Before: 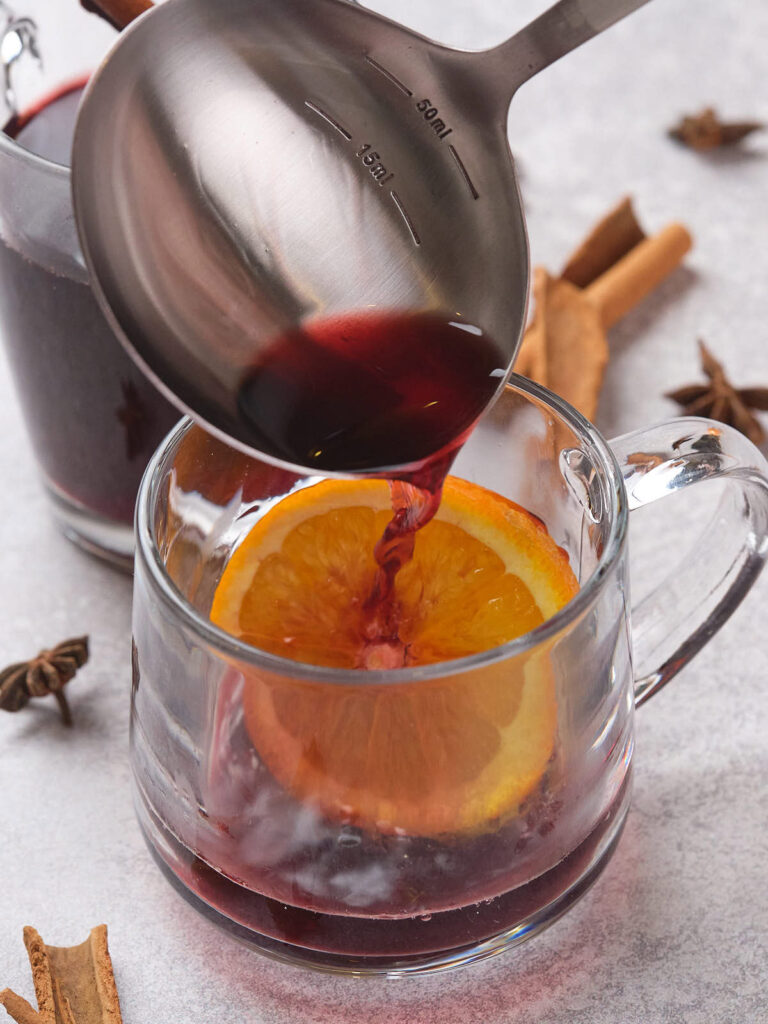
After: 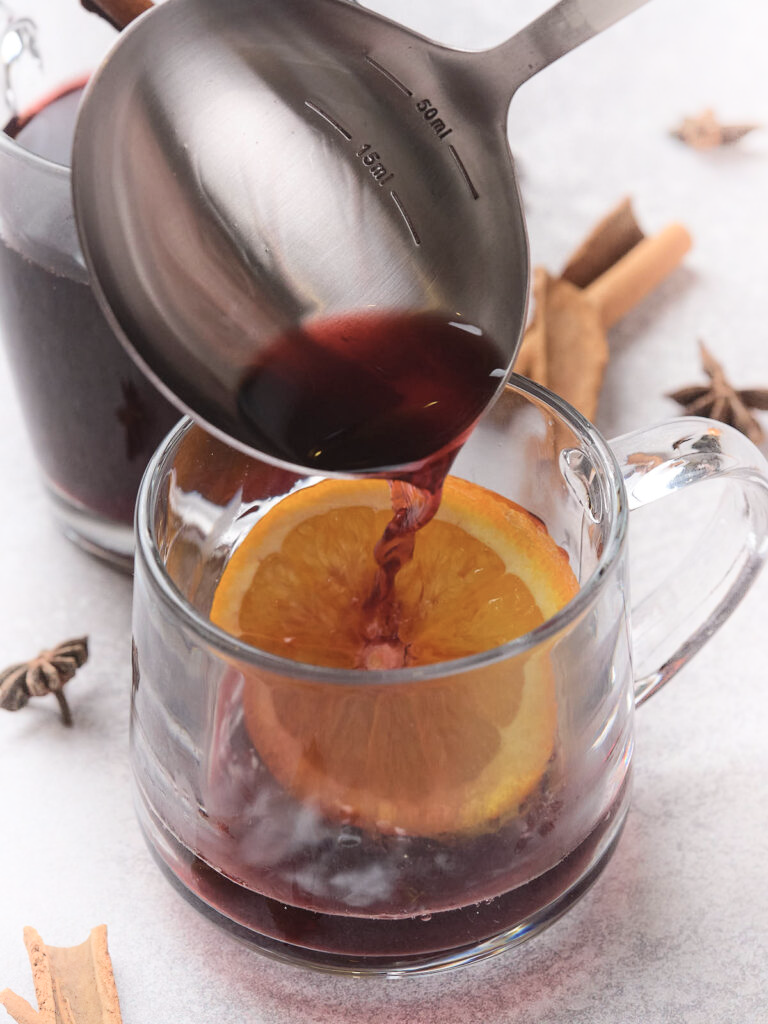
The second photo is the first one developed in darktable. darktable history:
exposure: exposure 0.018 EV, compensate exposure bias true, compensate highlight preservation false
color correction: highlights b* -0.012, saturation 0.786
shadows and highlights: shadows -21.91, highlights 98.08, soften with gaussian
